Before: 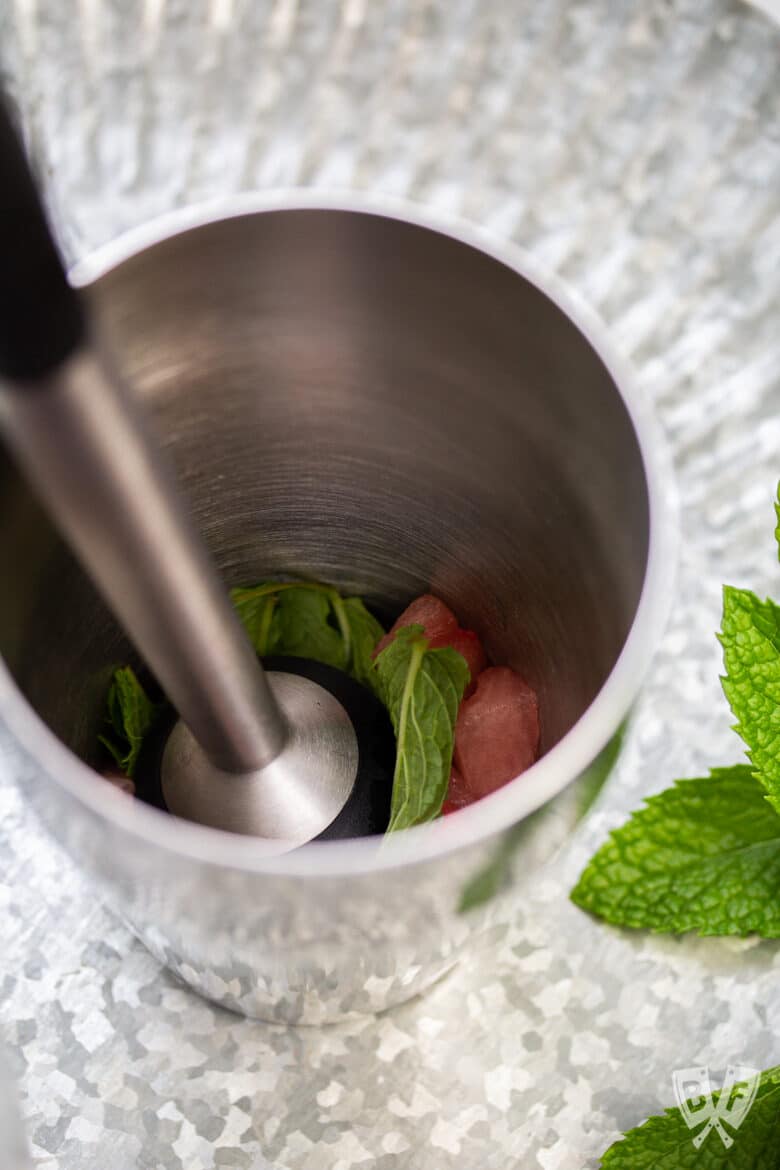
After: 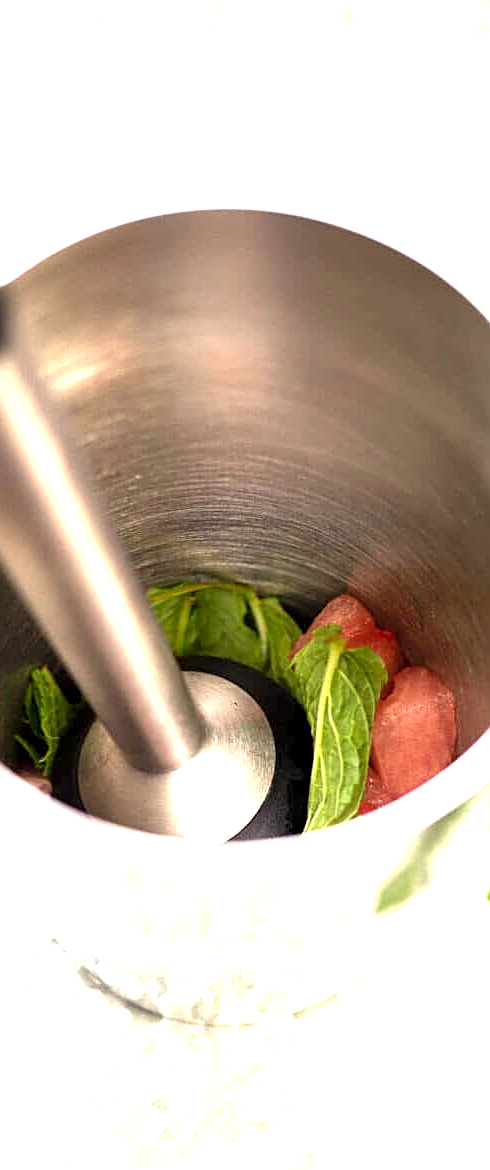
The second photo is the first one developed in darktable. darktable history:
sharpen: on, module defaults
white balance: red 1.029, blue 0.92
crop: left 10.644%, right 26.528%
exposure: black level correction 0.001, exposure 1.735 EV, compensate highlight preservation false
rgb levels: preserve colors max RGB
